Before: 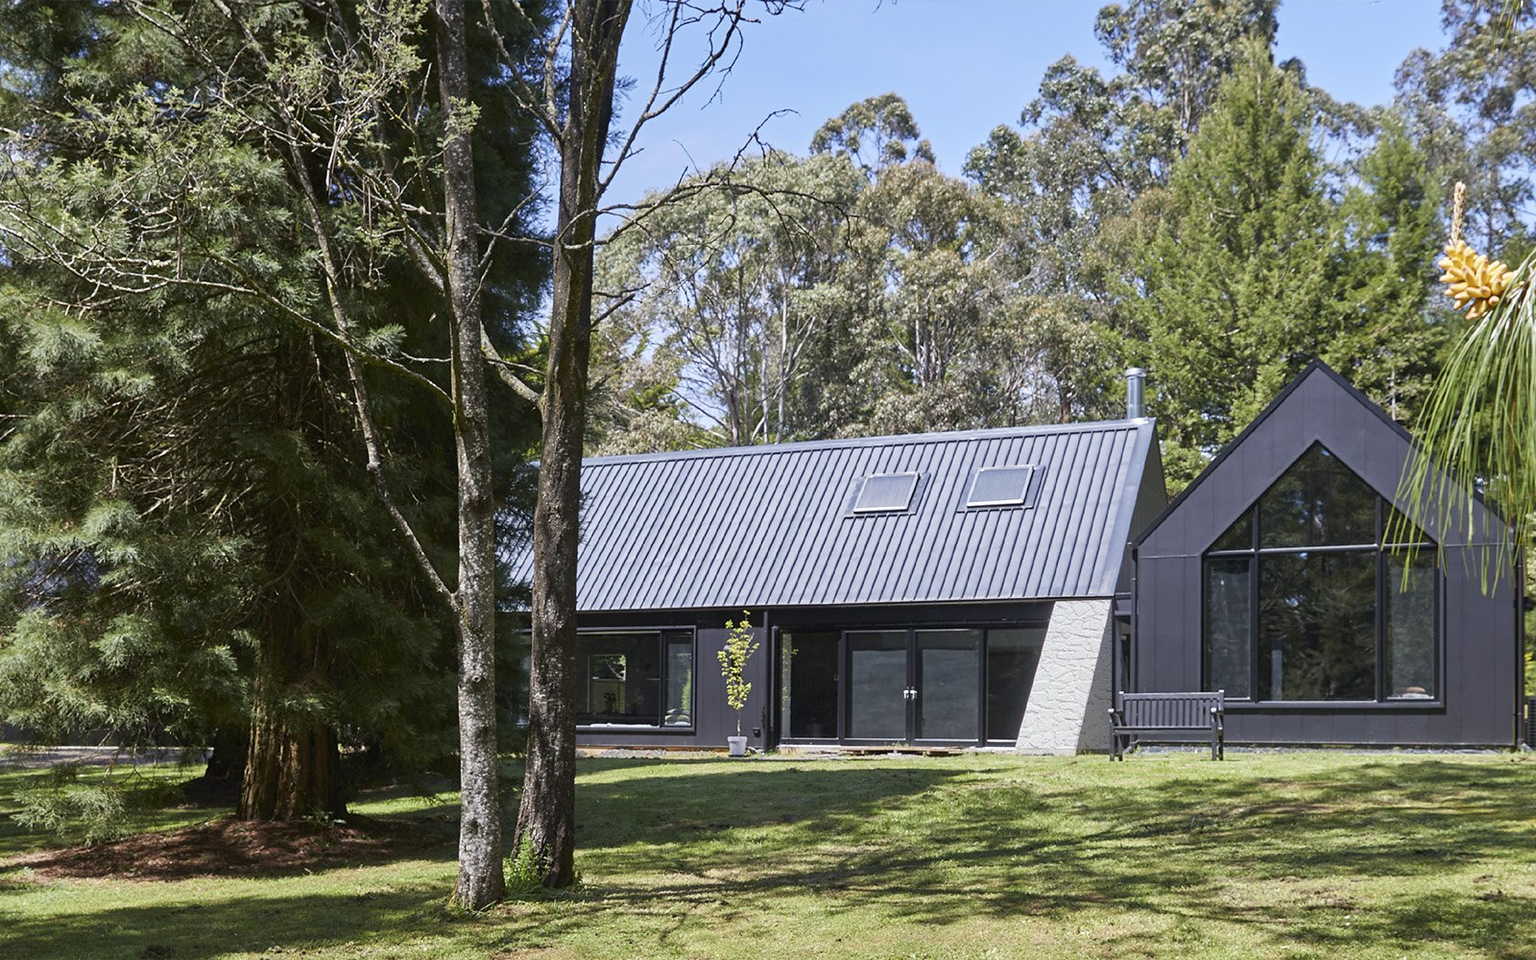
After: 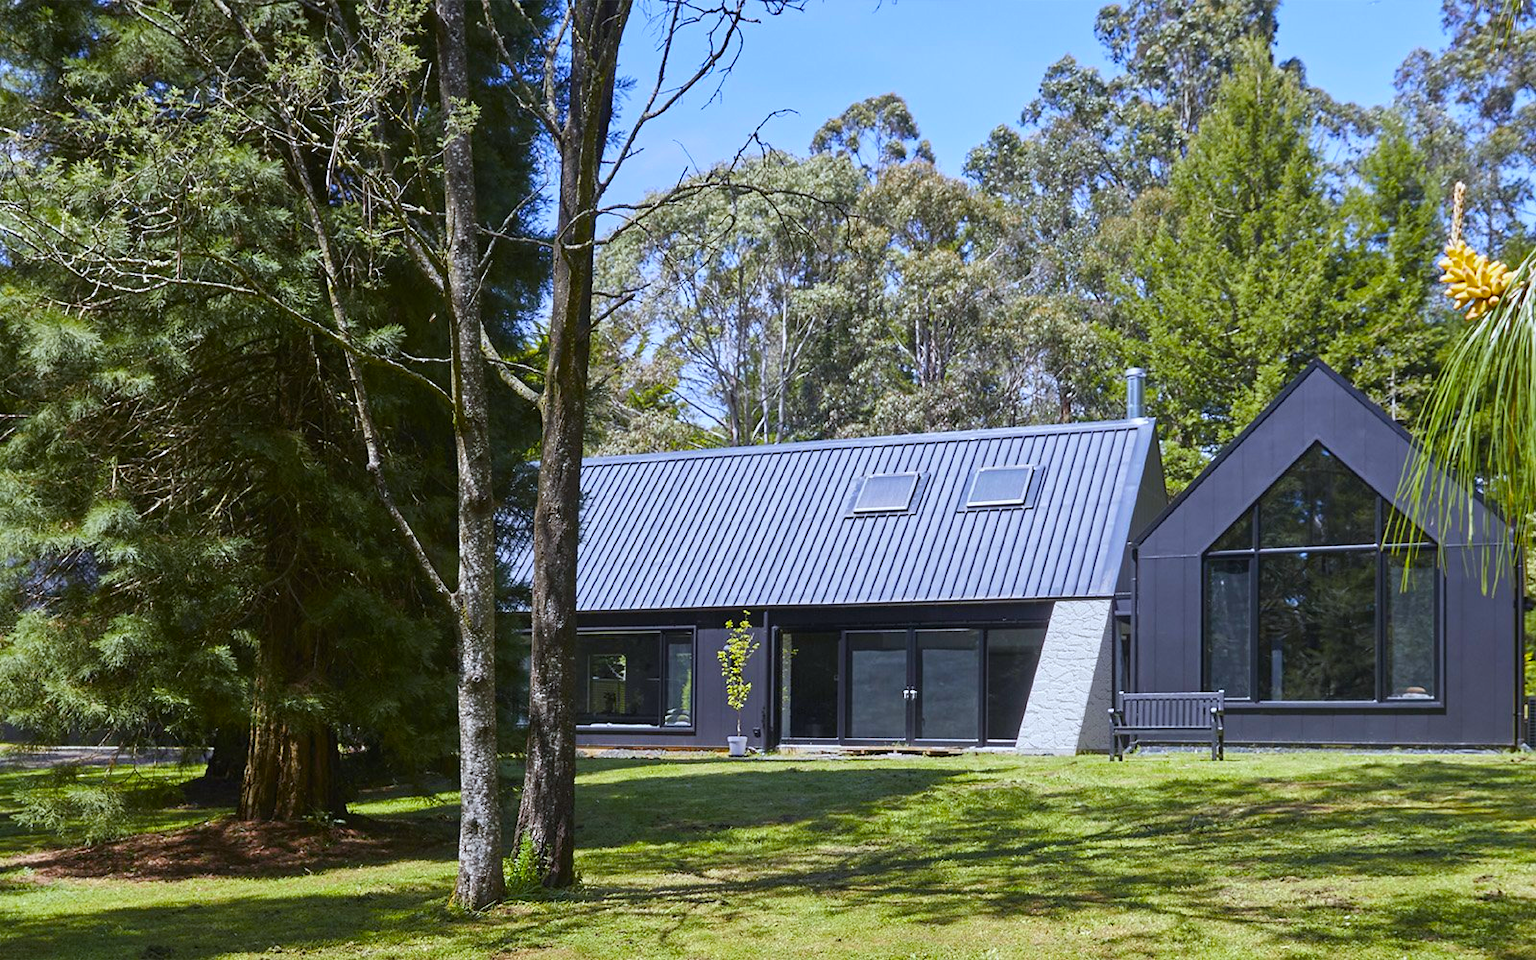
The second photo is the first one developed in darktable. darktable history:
white balance: red 0.967, blue 1.049
color balance rgb: linear chroma grading › global chroma 15%, perceptual saturation grading › global saturation 30%
